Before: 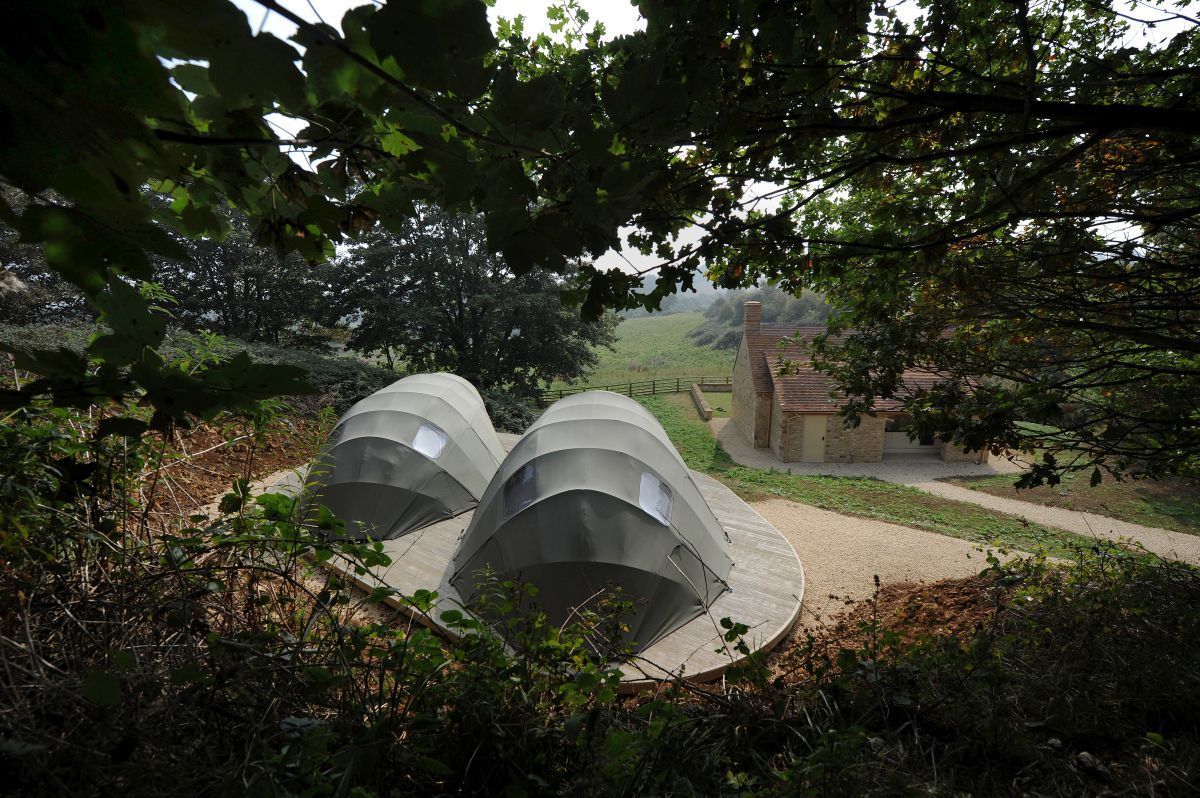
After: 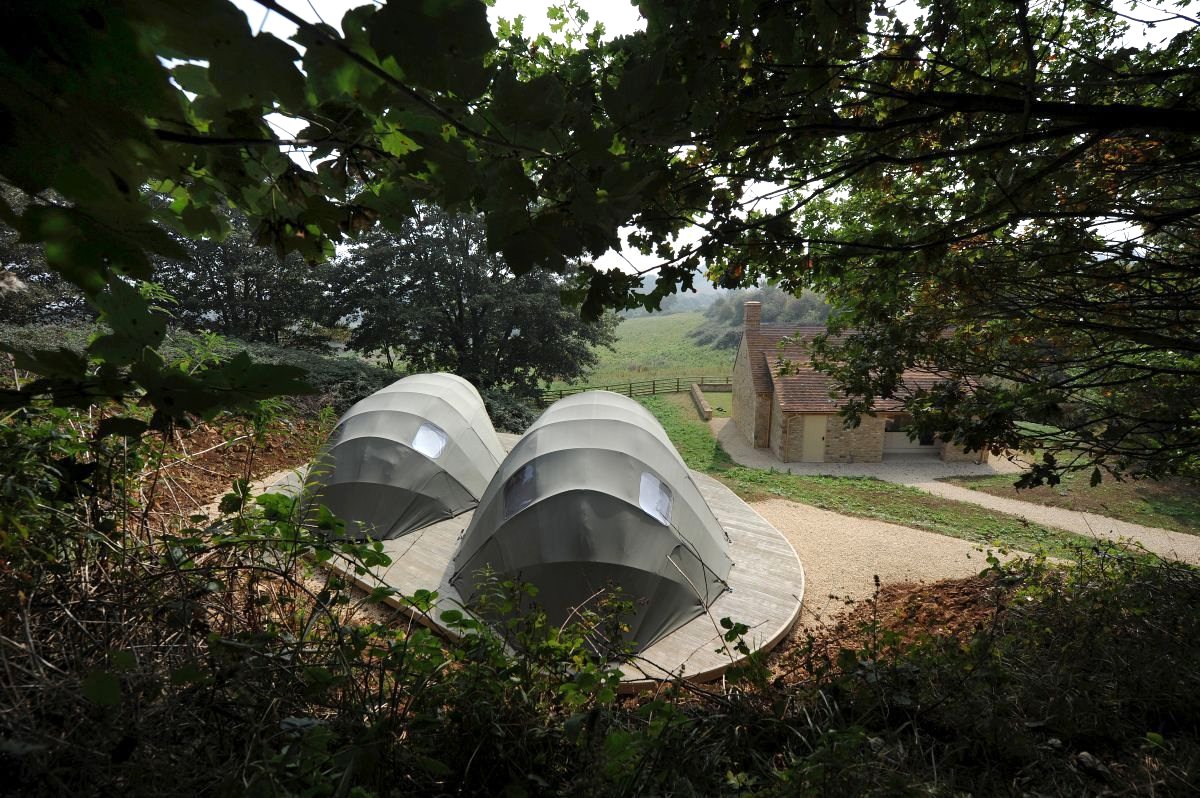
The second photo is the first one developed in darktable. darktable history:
exposure: exposure 0.375 EV, compensate exposure bias true, compensate highlight preservation false
